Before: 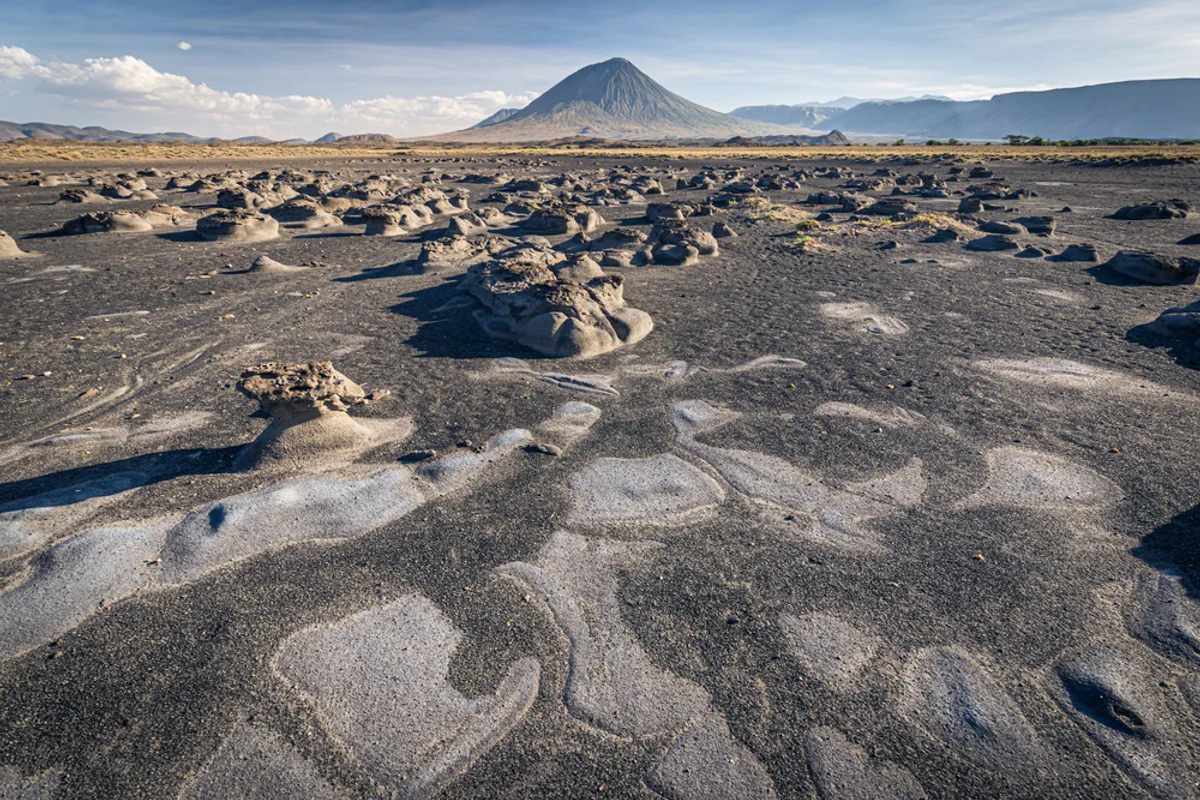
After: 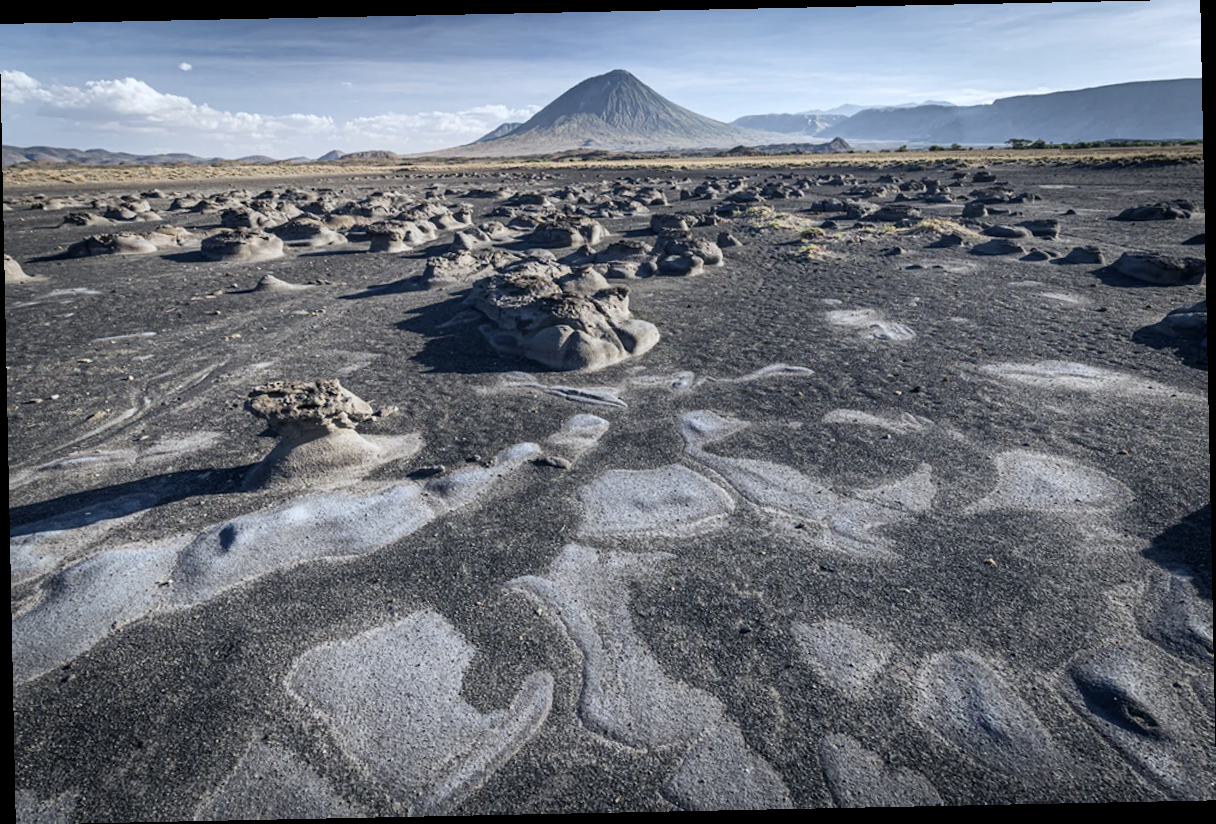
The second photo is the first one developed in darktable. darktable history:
white balance: red 0.924, blue 1.095
contrast brightness saturation: contrast 0.1, saturation -0.3
rotate and perspective: rotation -1.17°, automatic cropping off
